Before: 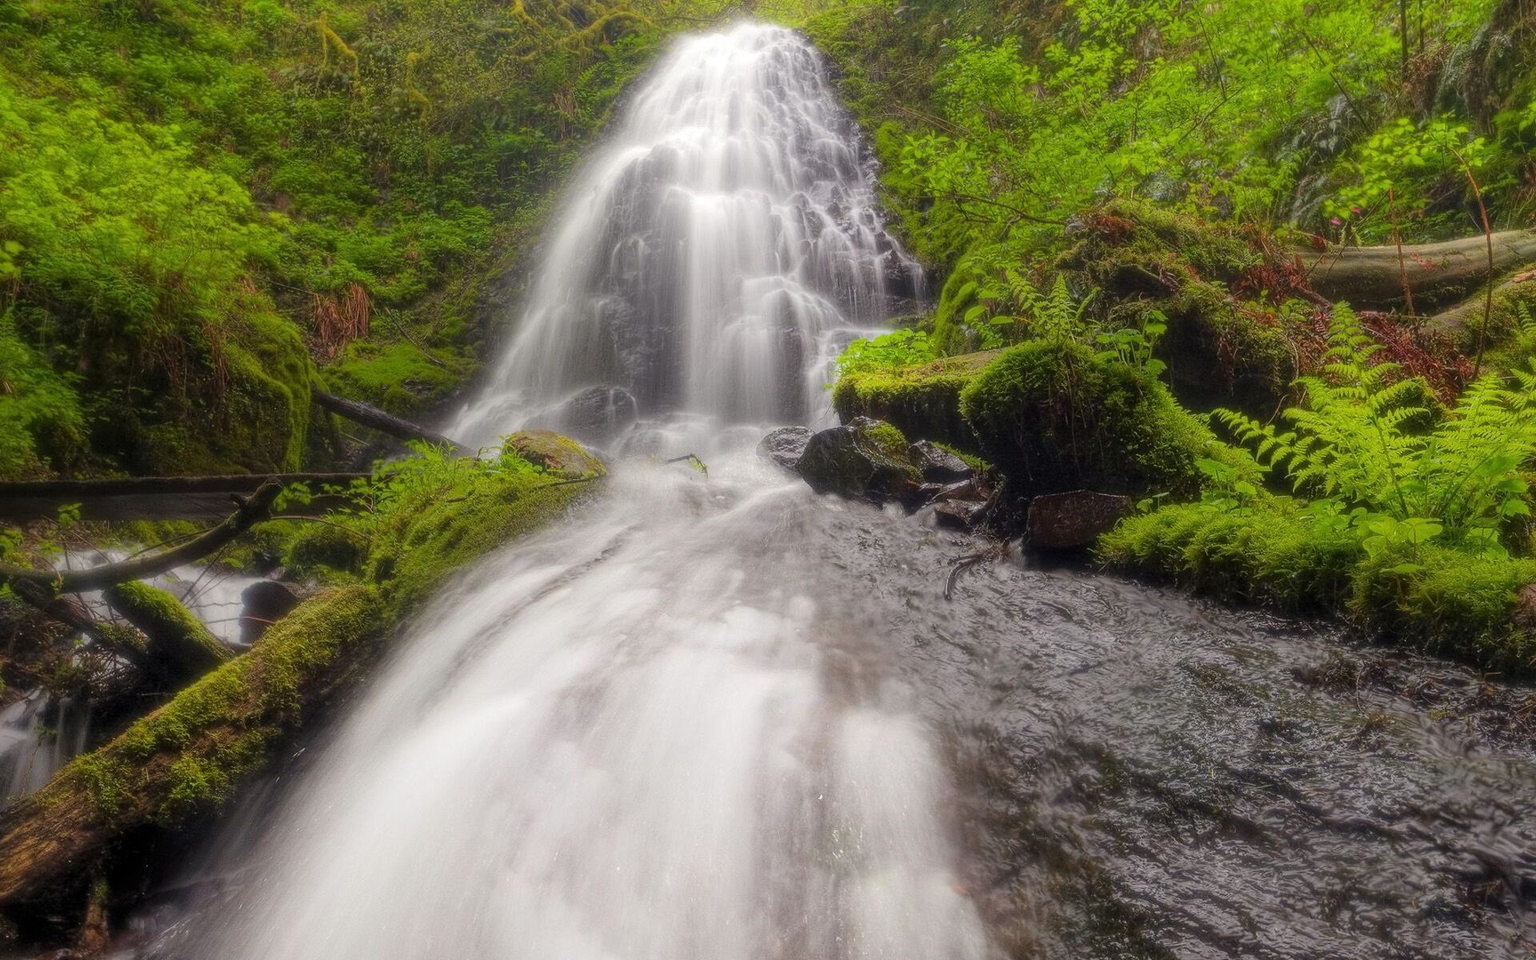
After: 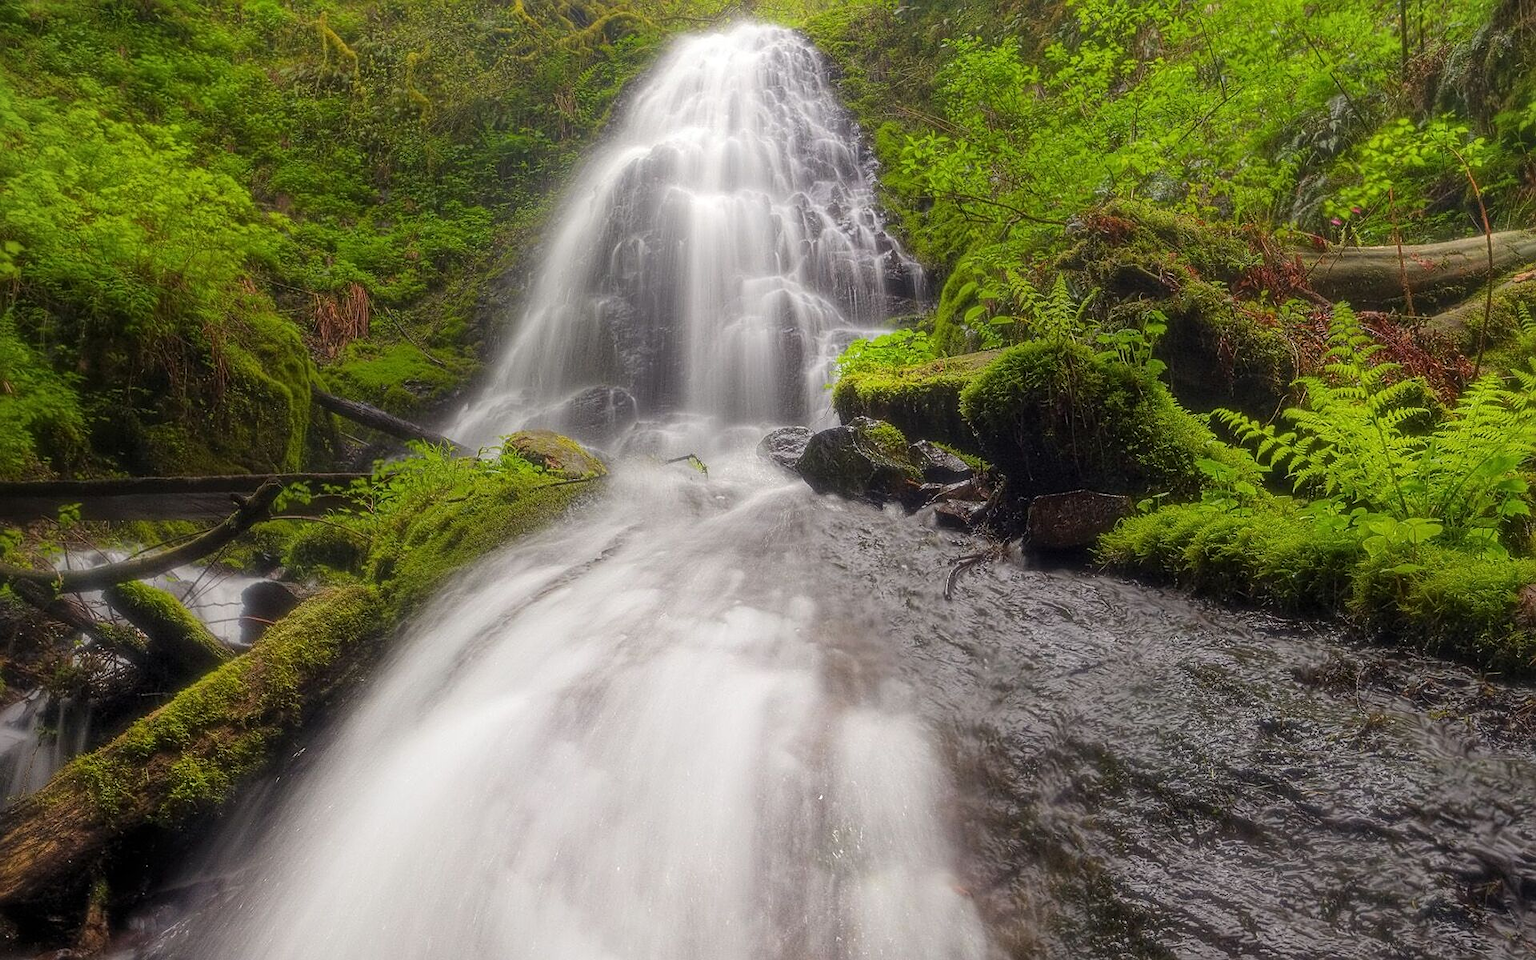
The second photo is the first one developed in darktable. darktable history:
sharpen: on, module defaults
vignetting: fall-off start 97.31%, fall-off radius 79.11%, brightness -0.431, saturation -0.193, width/height ratio 1.12
